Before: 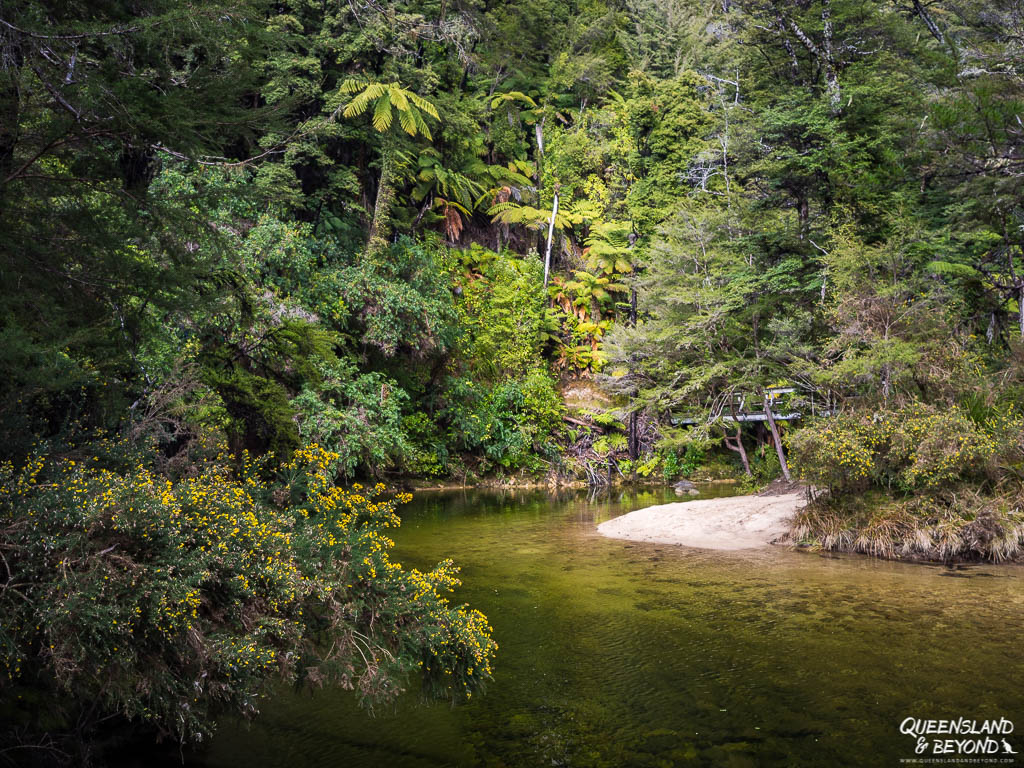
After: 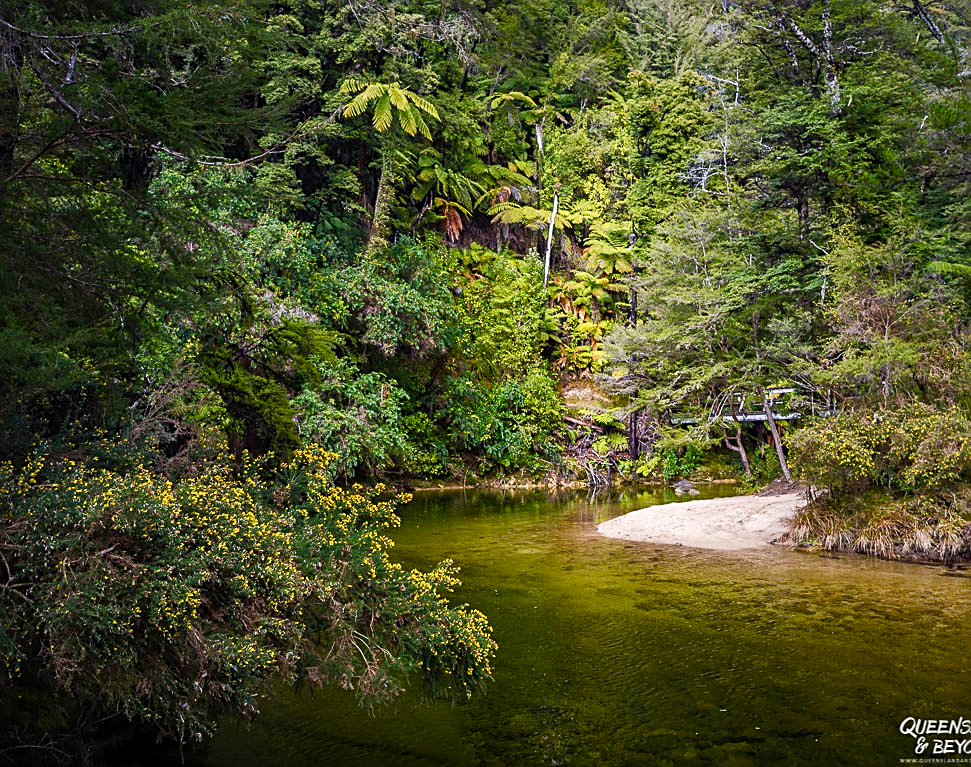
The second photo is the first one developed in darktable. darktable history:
color balance rgb: perceptual saturation grading › global saturation 20%, perceptual saturation grading › highlights -25%, perceptual saturation grading › shadows 50%
sharpen: on, module defaults
crop and rotate: right 5.167%
